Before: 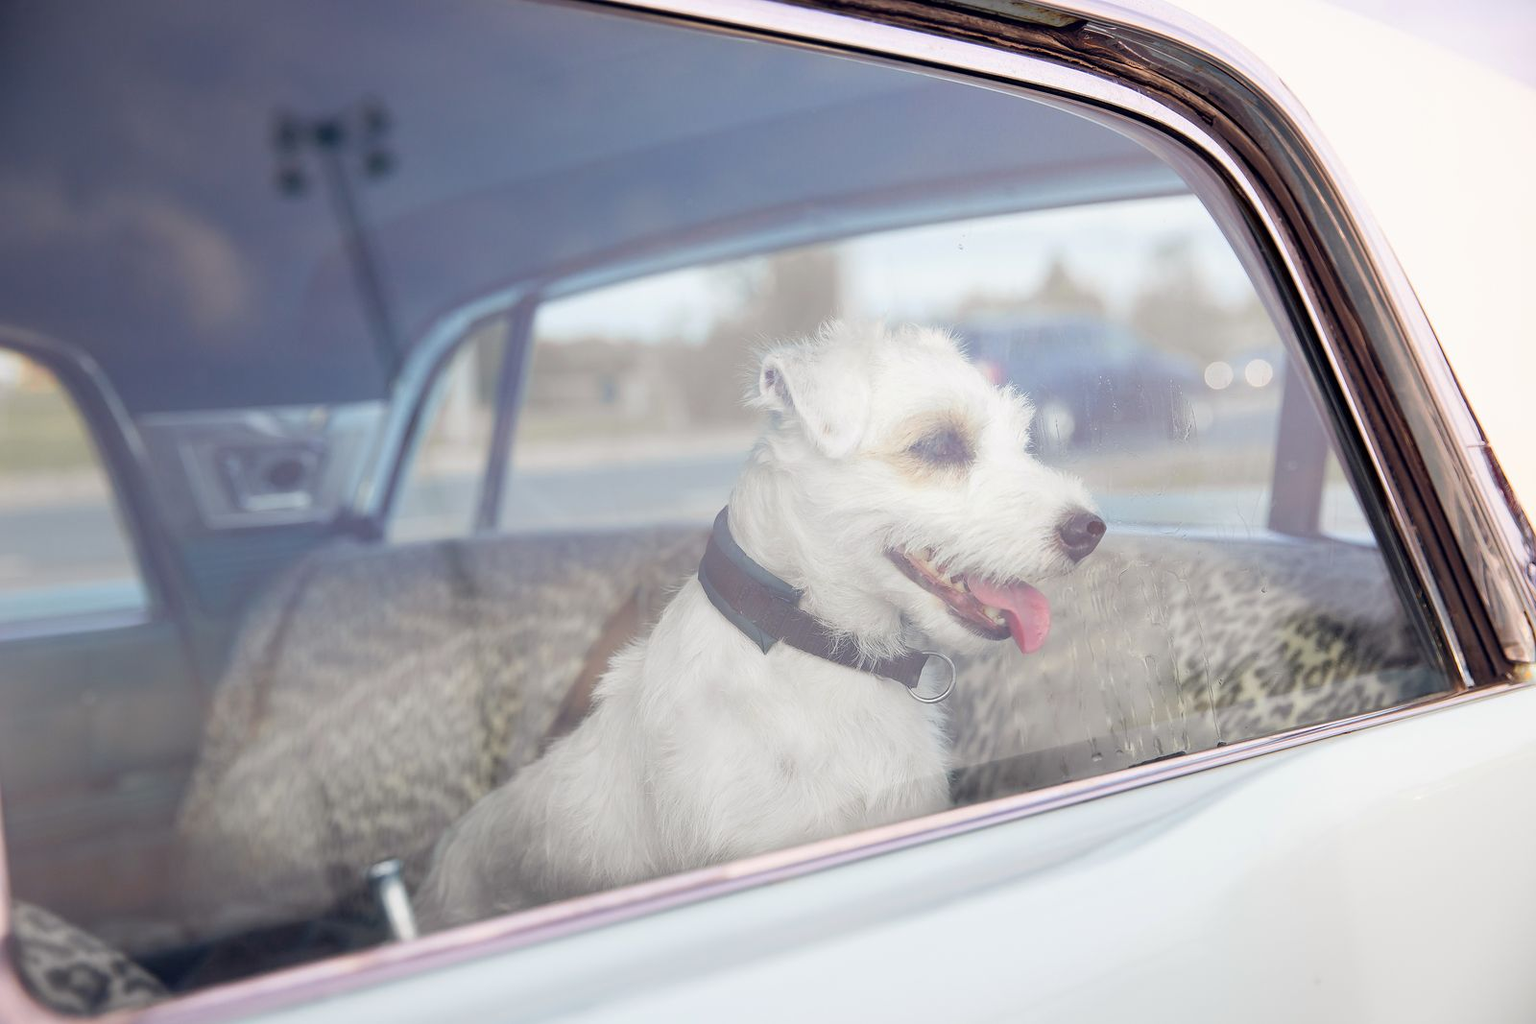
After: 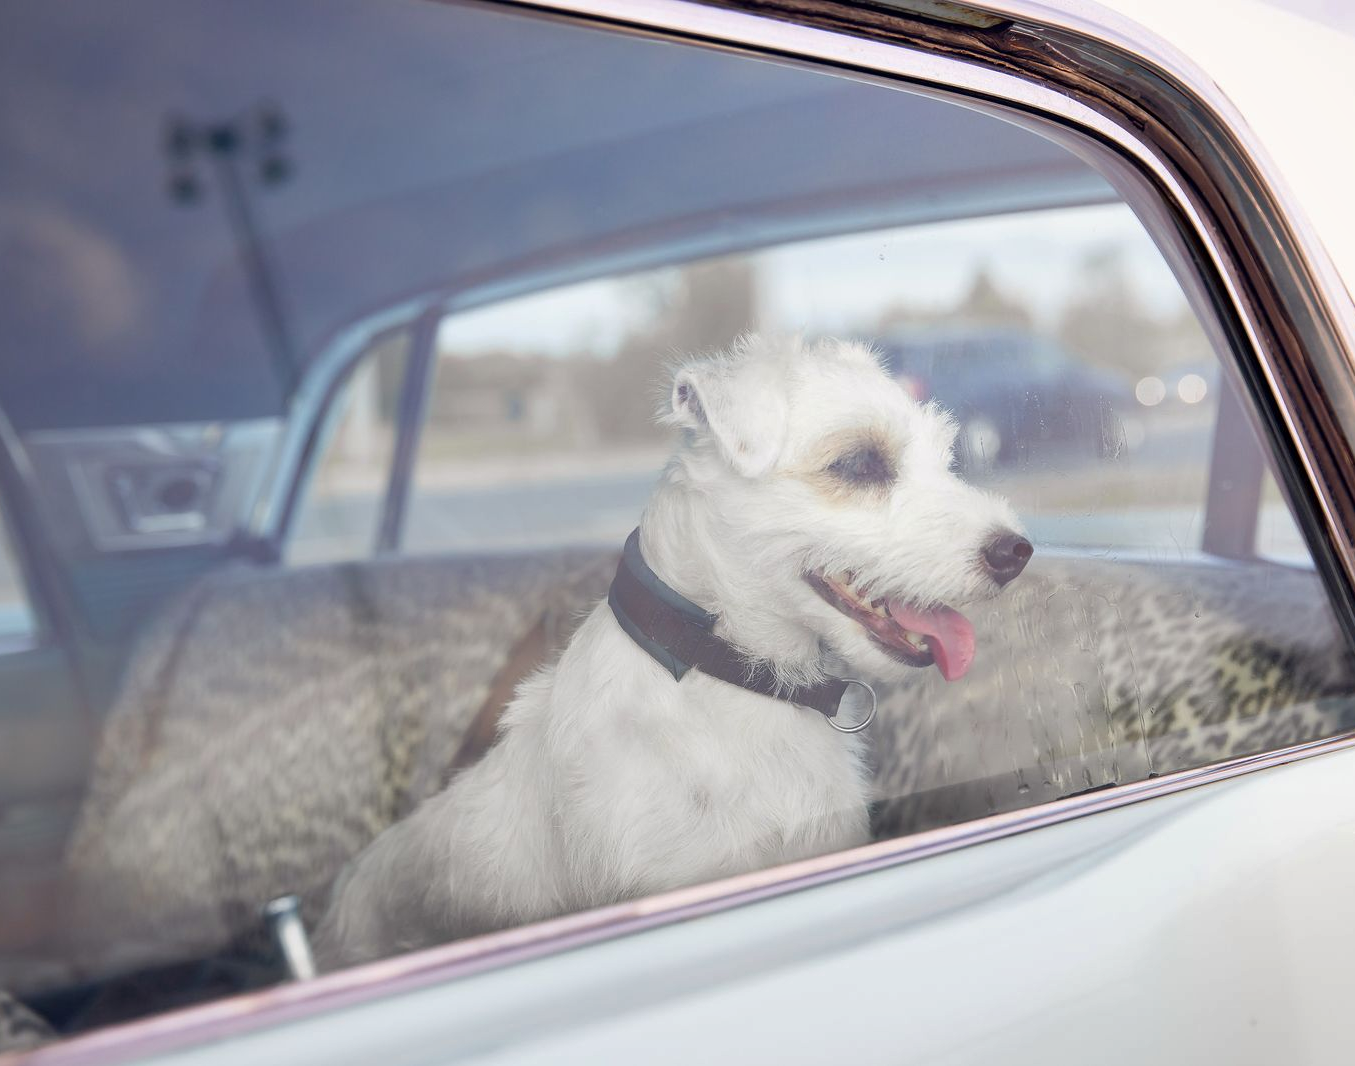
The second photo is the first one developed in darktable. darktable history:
crop: left 7.481%, right 7.803%
shadows and highlights: shadows 48.61, highlights -40.62, soften with gaussian
